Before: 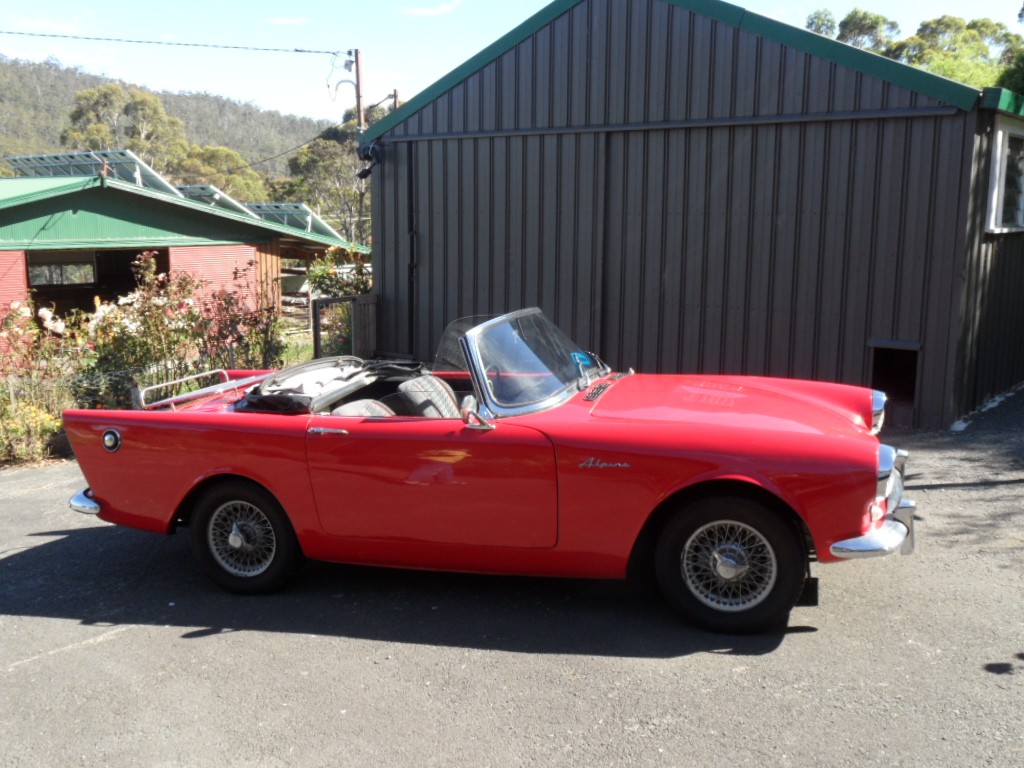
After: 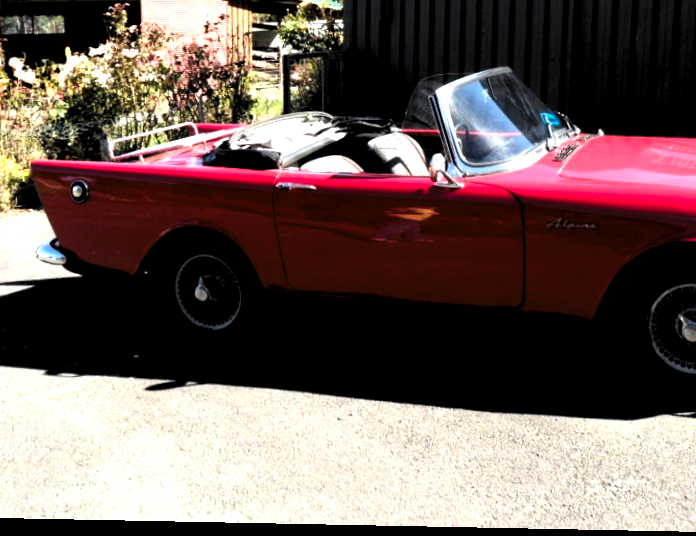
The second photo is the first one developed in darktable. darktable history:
exposure: black level correction 0, exposure 0.498 EV, compensate highlight preservation false
local contrast: mode bilateral grid, contrast 20, coarseness 51, detail 101%, midtone range 0.2
levels: levels [0.182, 0.542, 0.902]
crop and rotate: angle -1.14°, left 3.776%, top 31.921%, right 29.198%
contrast brightness saturation: contrast 0.119, brightness -0.117, saturation 0.204
